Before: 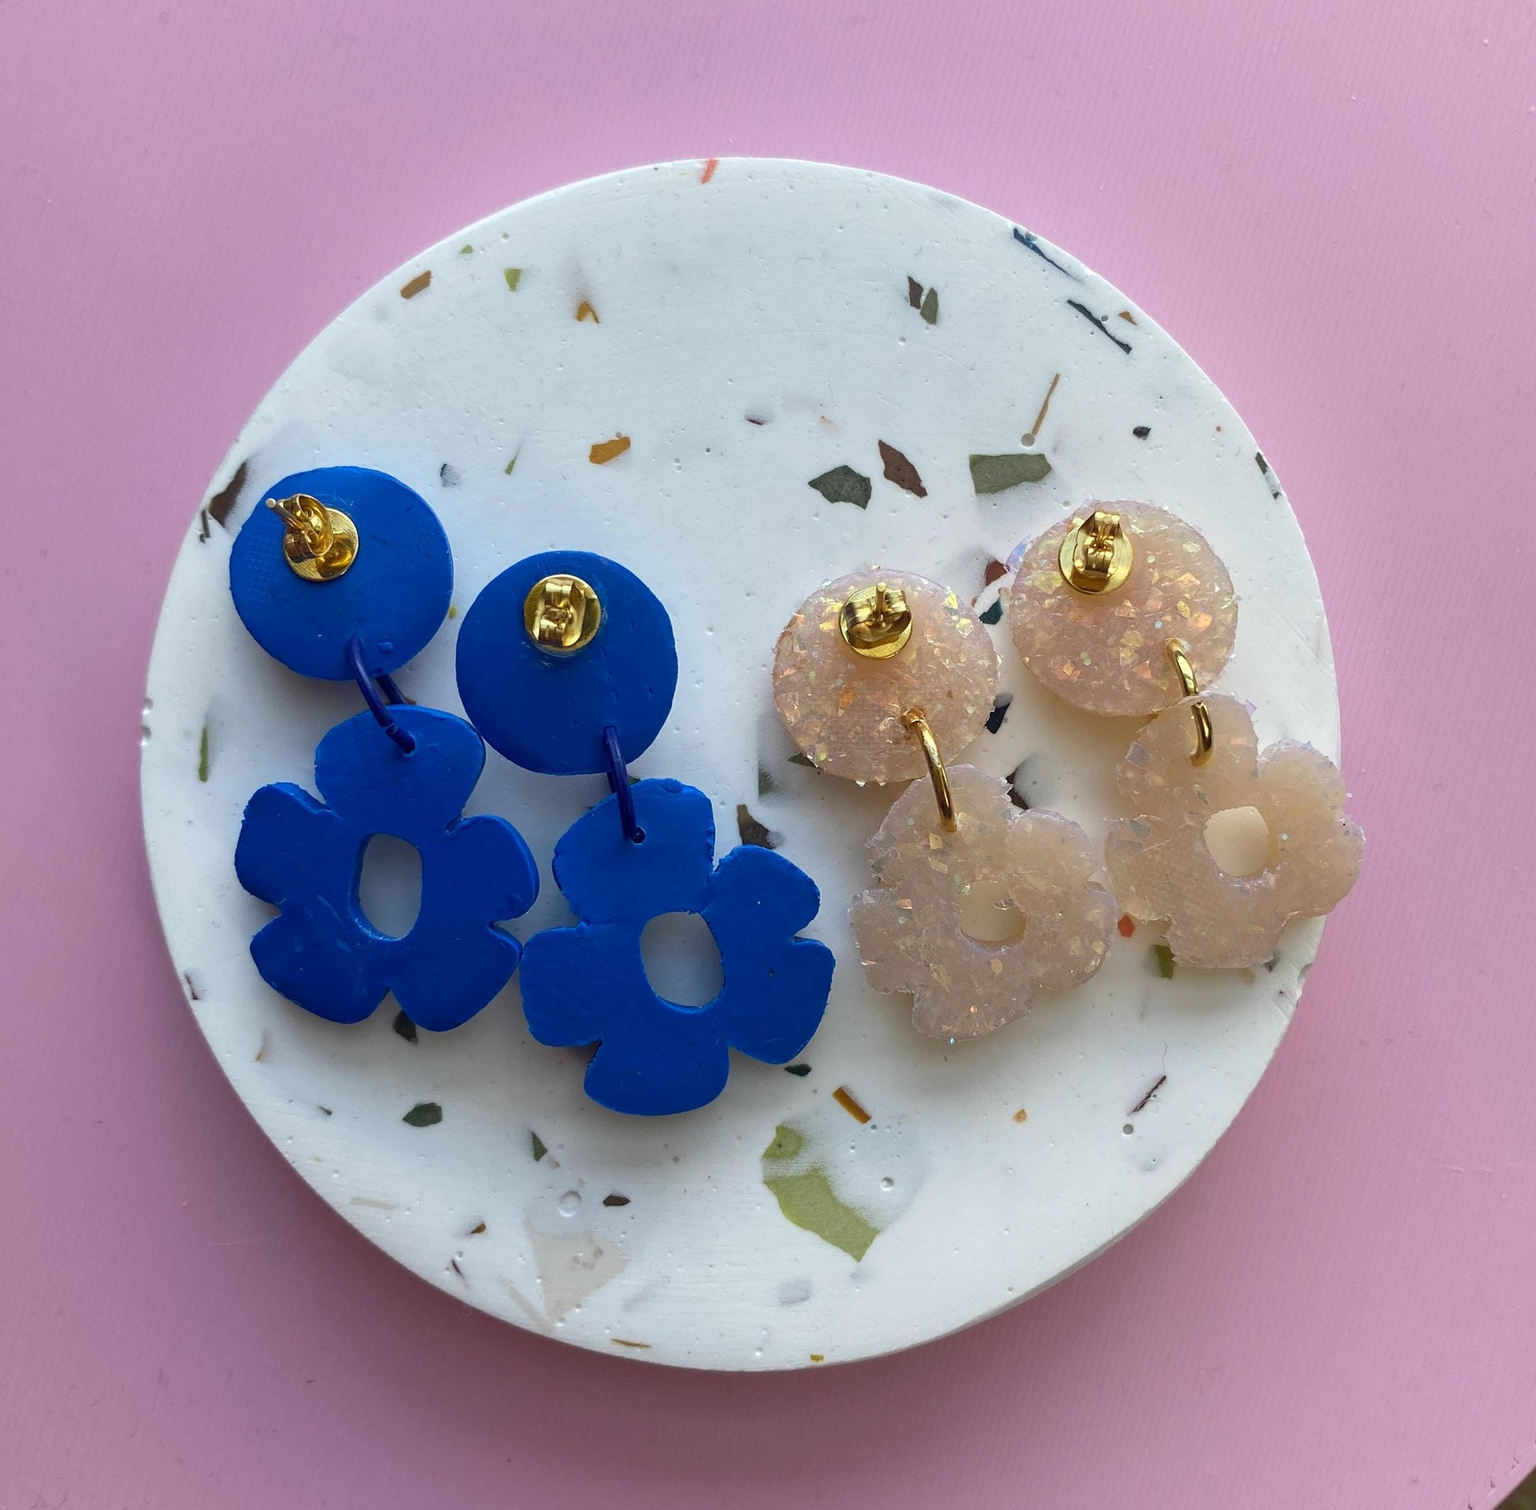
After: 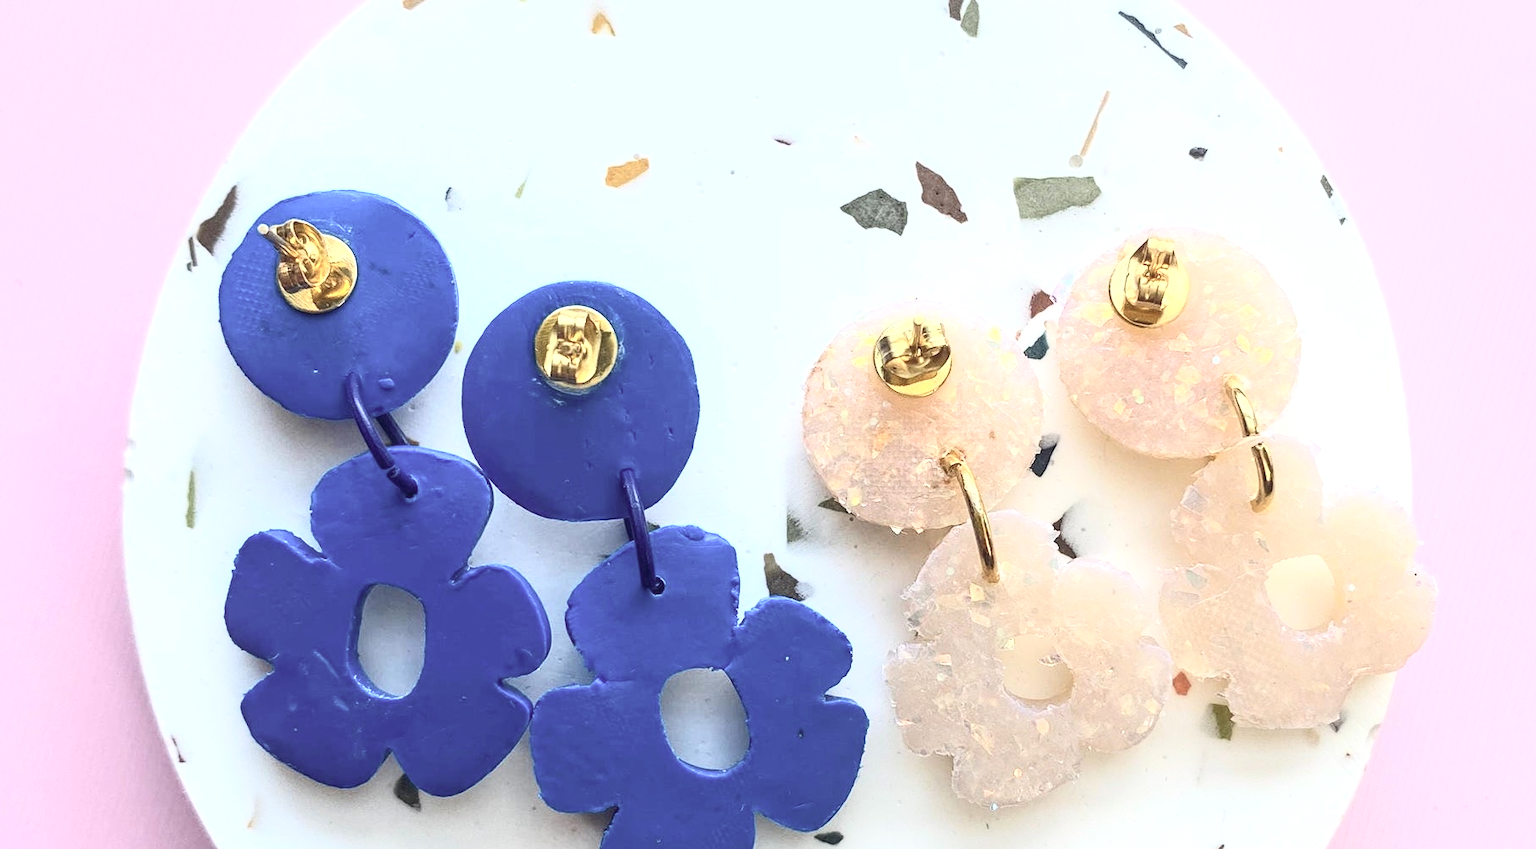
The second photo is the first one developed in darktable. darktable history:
crop: left 1.744%, top 19.225%, right 5.069%, bottom 28.357%
local contrast: on, module defaults
exposure: exposure 0.7 EV, compensate highlight preservation false
contrast brightness saturation: contrast 0.43, brightness 0.56, saturation -0.19
